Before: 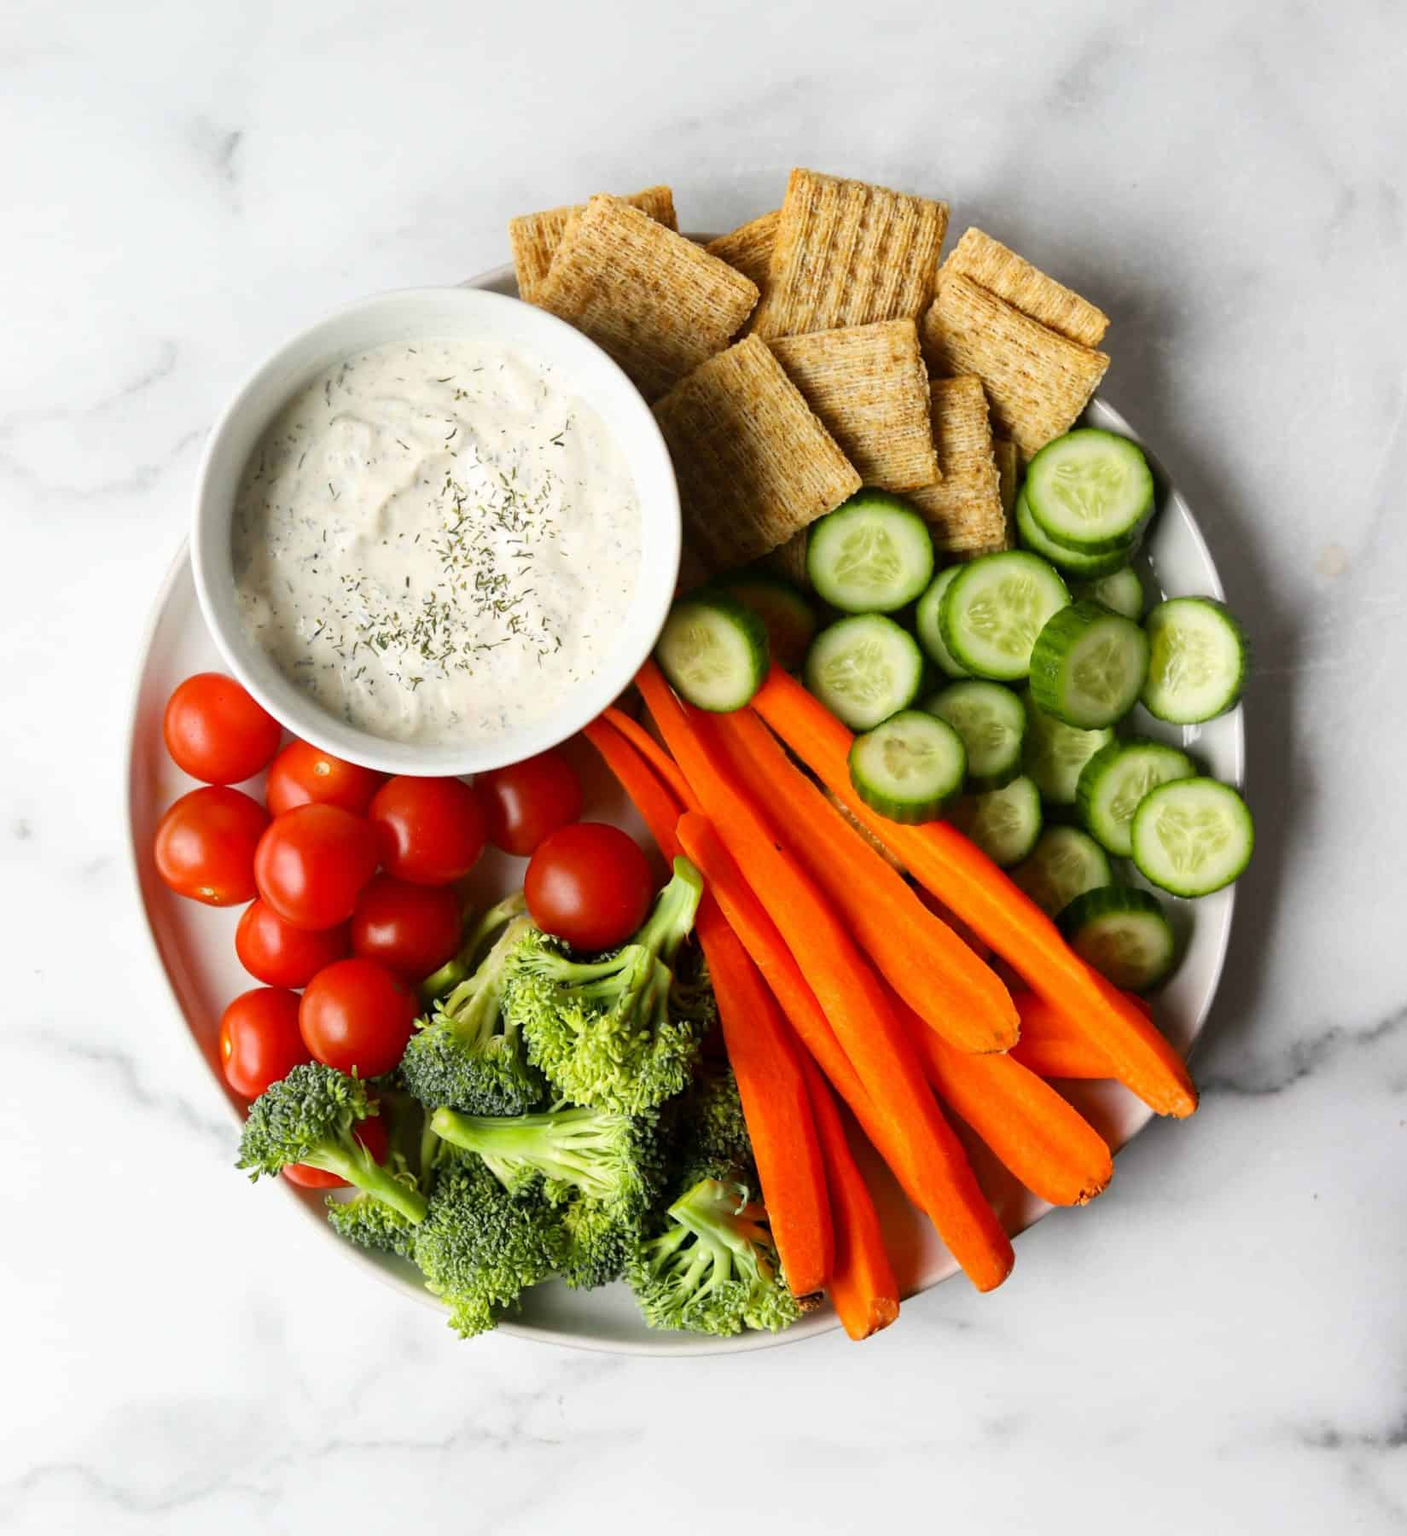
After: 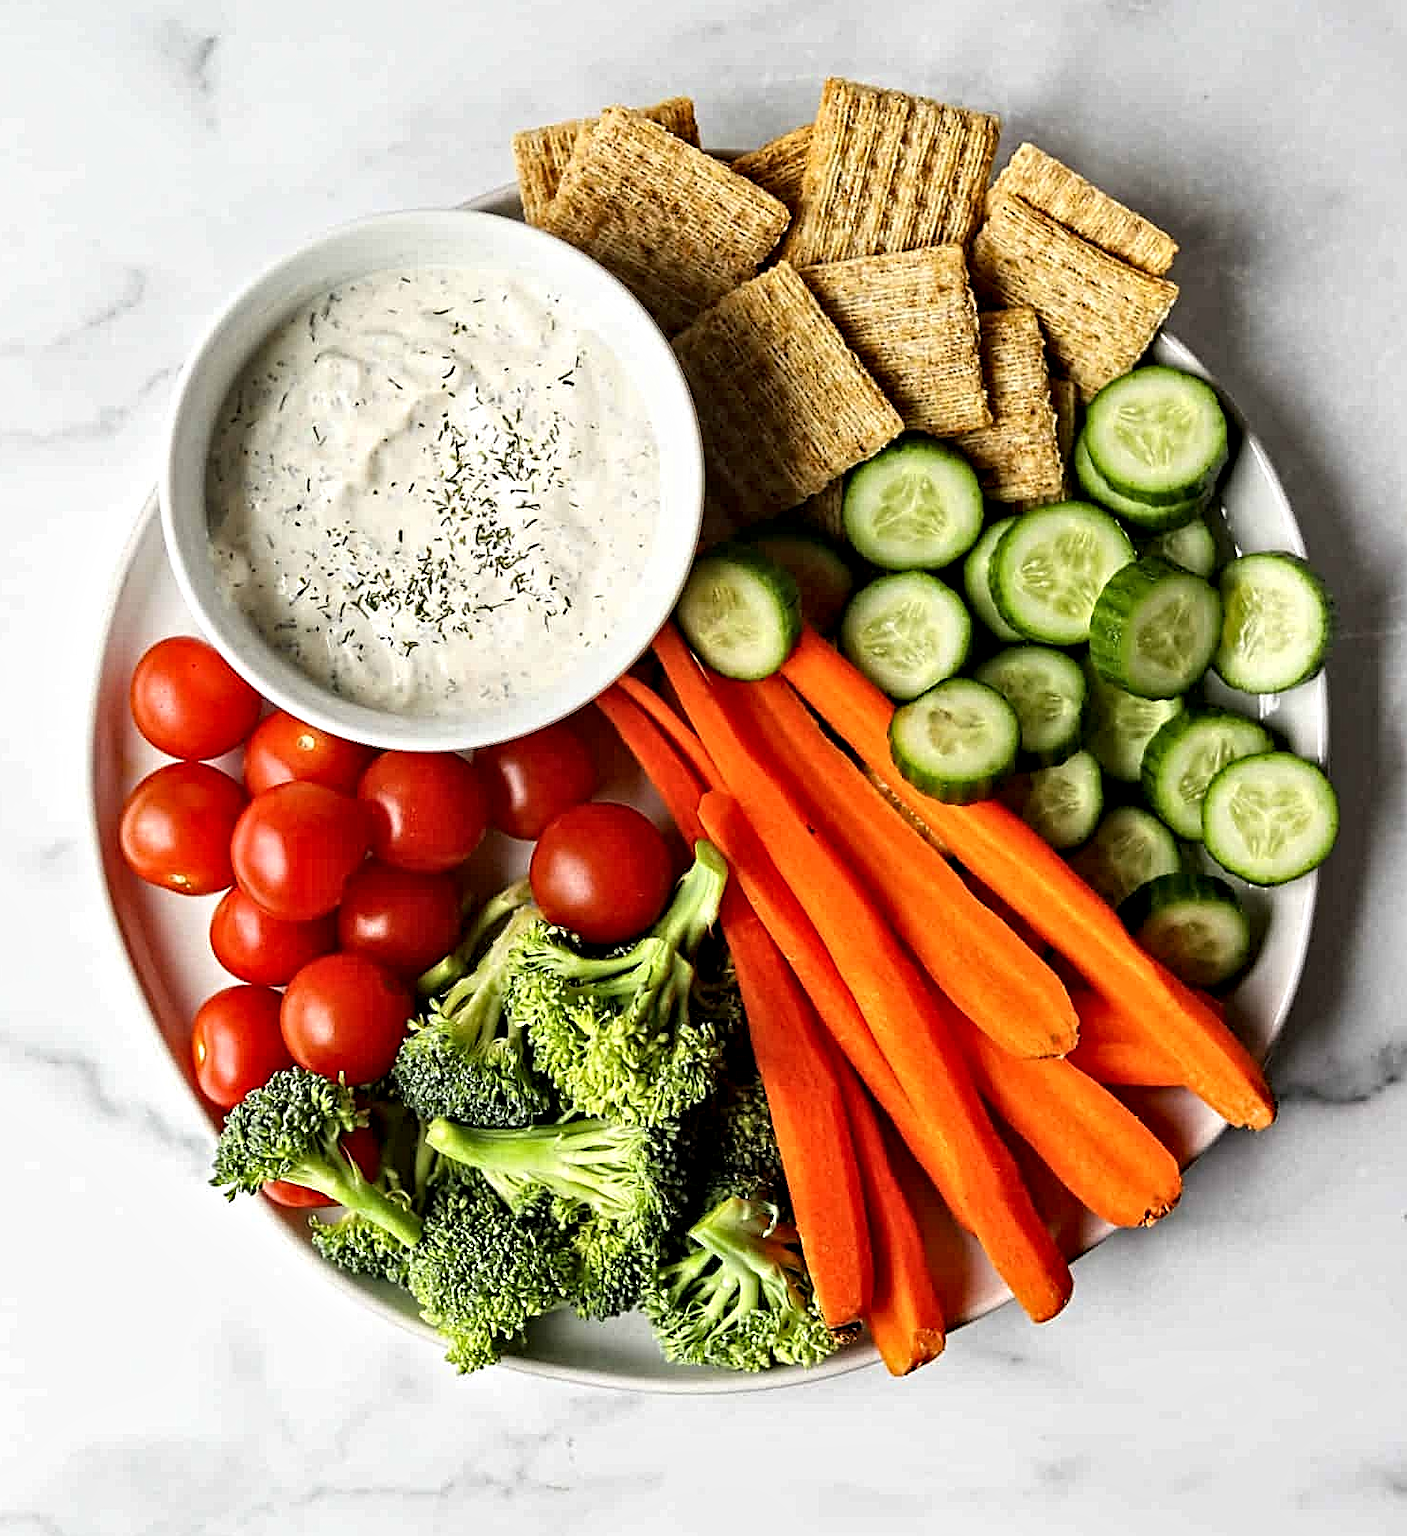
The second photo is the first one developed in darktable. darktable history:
crop: left 3.305%, top 6.436%, right 6.389%, bottom 3.258%
sharpen: on, module defaults
contrast equalizer: octaves 7, y [[0.5, 0.542, 0.583, 0.625, 0.667, 0.708], [0.5 ×6], [0.5 ×6], [0 ×6], [0 ×6]]
